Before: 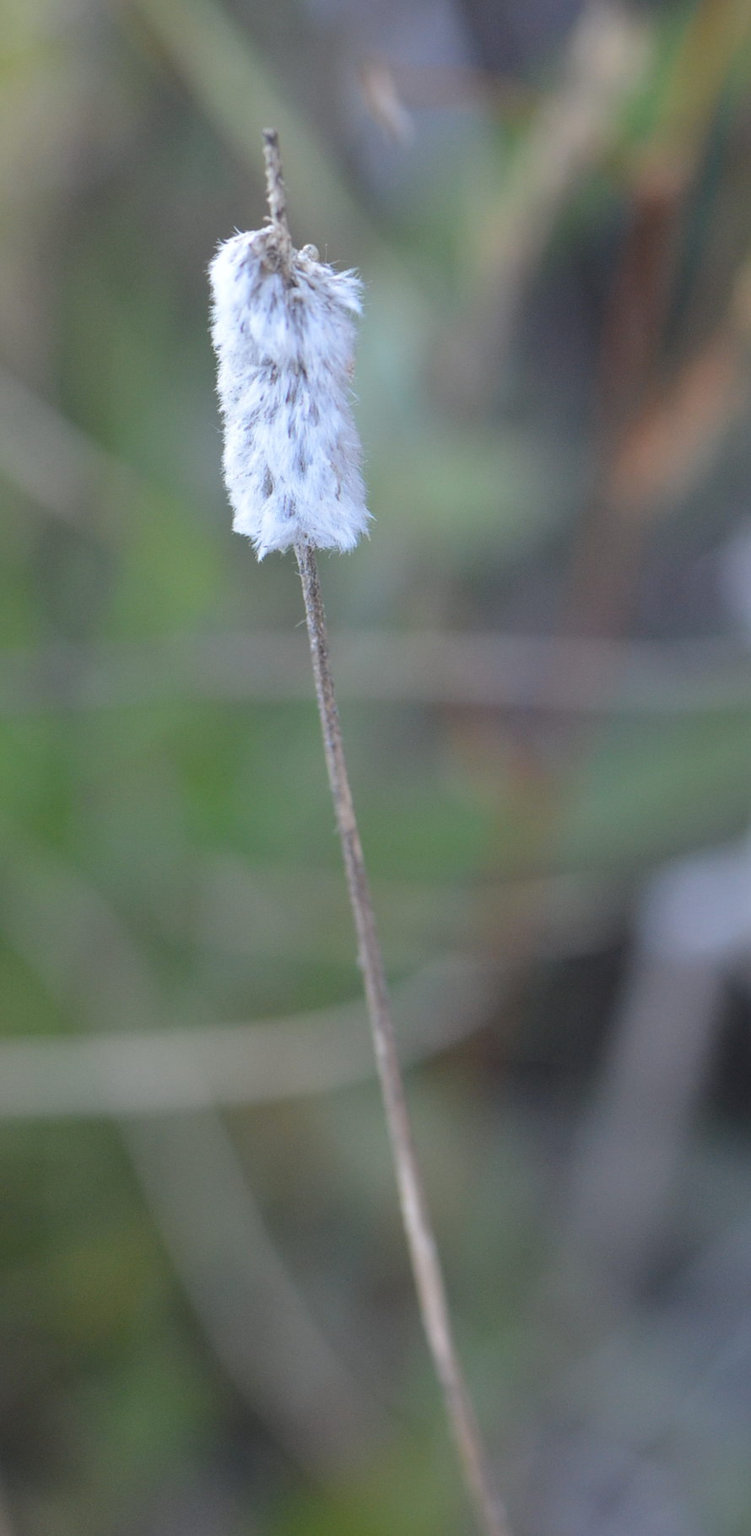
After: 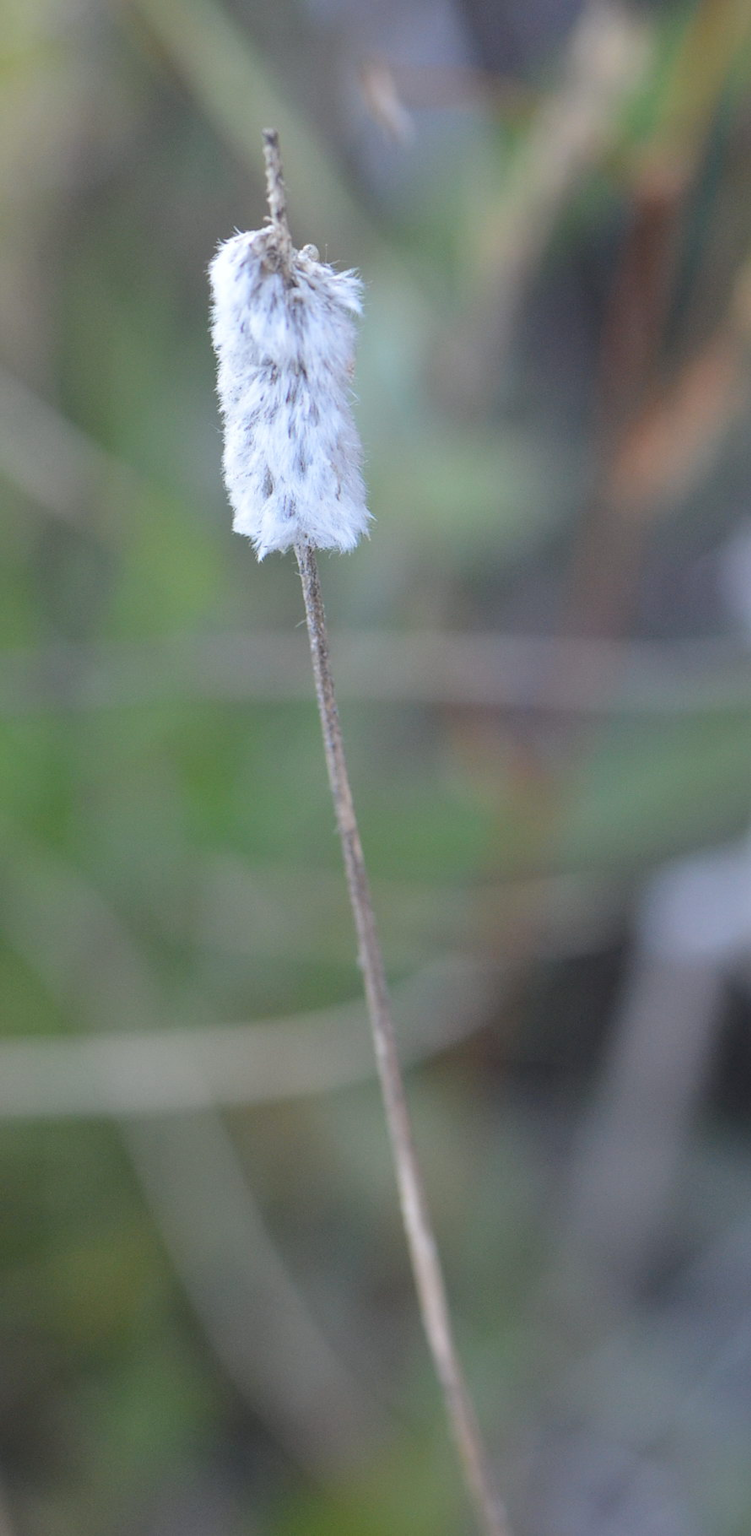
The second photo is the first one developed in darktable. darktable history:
base curve: curves: ch0 [(0, 0) (0.472, 0.508) (1, 1)], preserve colors none
